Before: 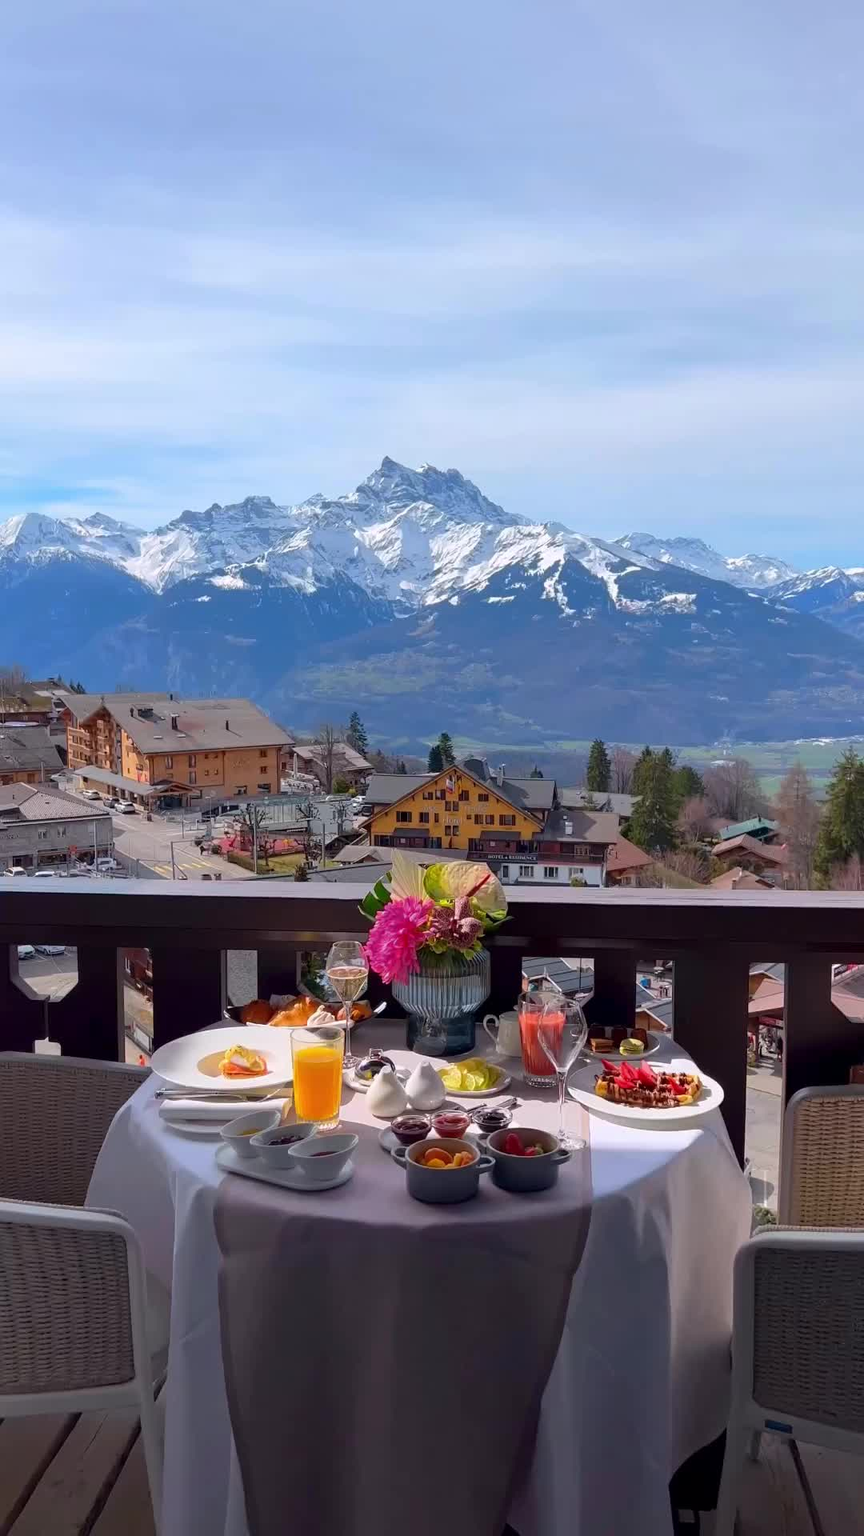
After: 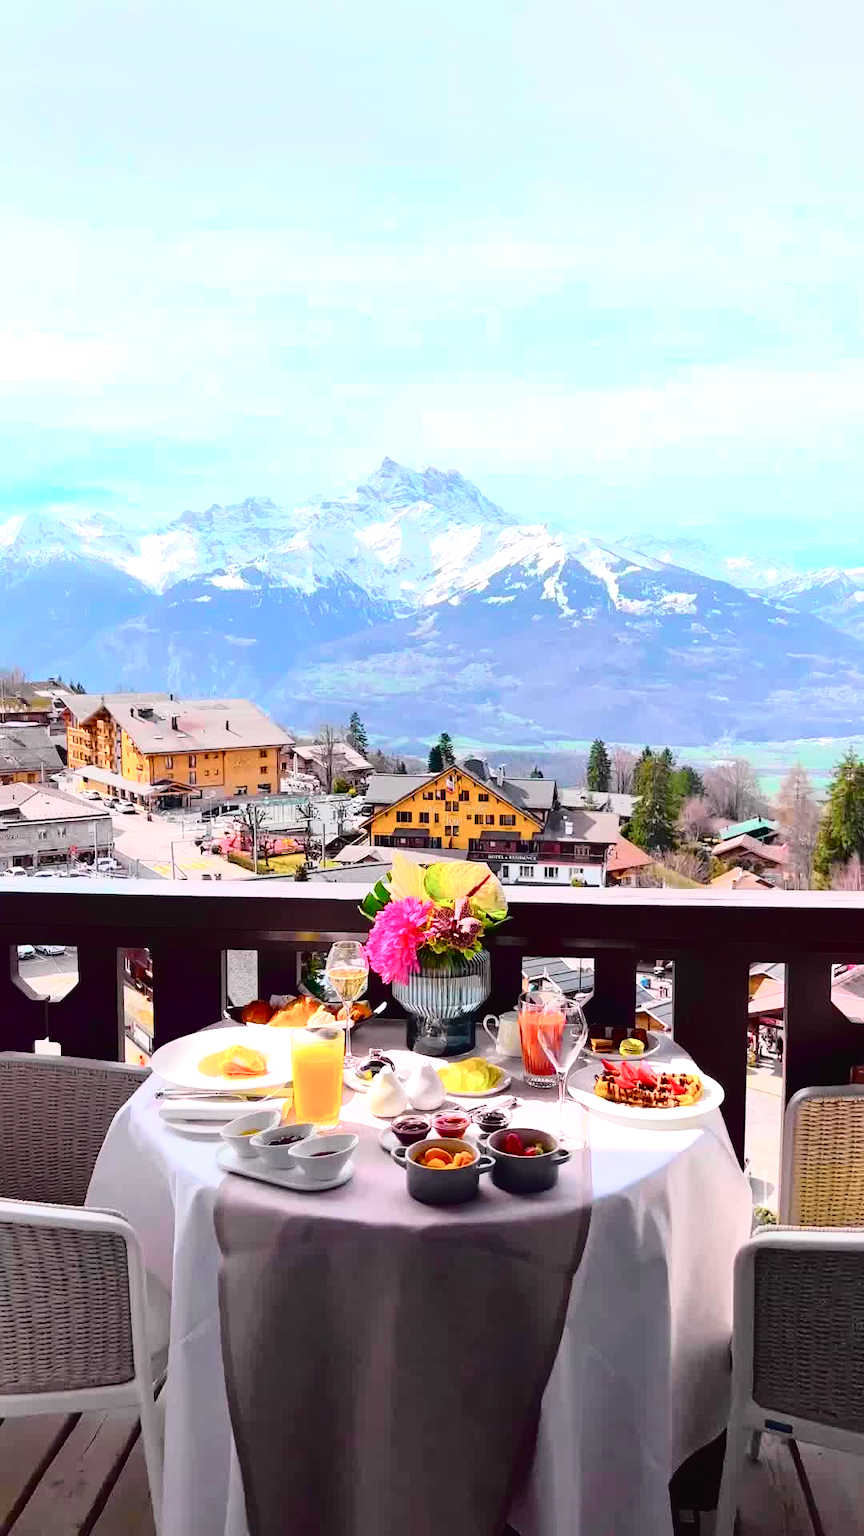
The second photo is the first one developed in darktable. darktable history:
exposure: black level correction 0, exposure 1 EV, compensate exposure bias true, compensate highlight preservation false
tone curve: curves: ch0 [(0, 0.022) (0.177, 0.086) (0.392, 0.438) (0.704, 0.844) (0.858, 0.938) (1, 0.981)]; ch1 [(0, 0) (0.402, 0.36) (0.476, 0.456) (0.498, 0.501) (0.518, 0.521) (0.58, 0.598) (0.619, 0.65) (0.692, 0.737) (1, 1)]; ch2 [(0, 0) (0.415, 0.438) (0.483, 0.499) (0.503, 0.507) (0.526, 0.537) (0.563, 0.624) (0.626, 0.714) (0.699, 0.753) (0.997, 0.858)], color space Lab, independent channels
